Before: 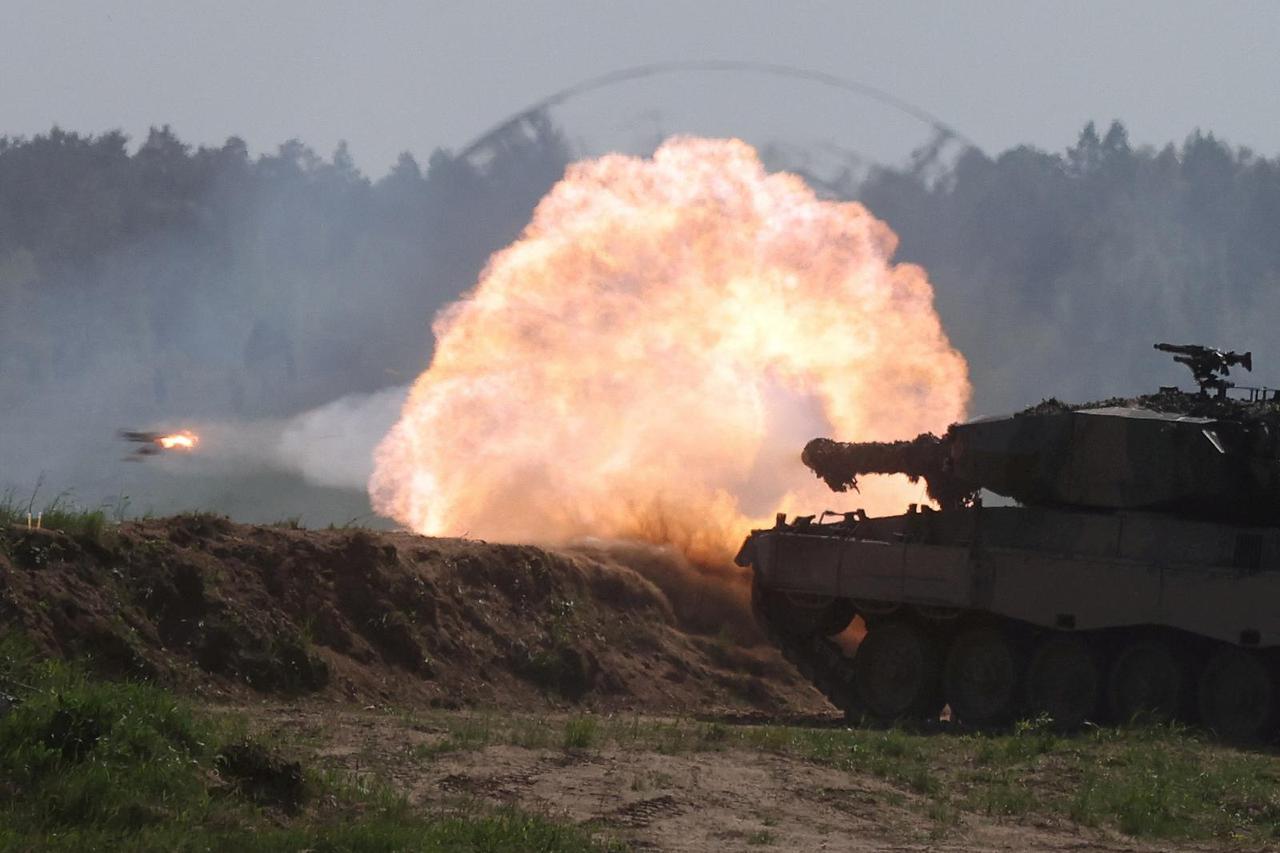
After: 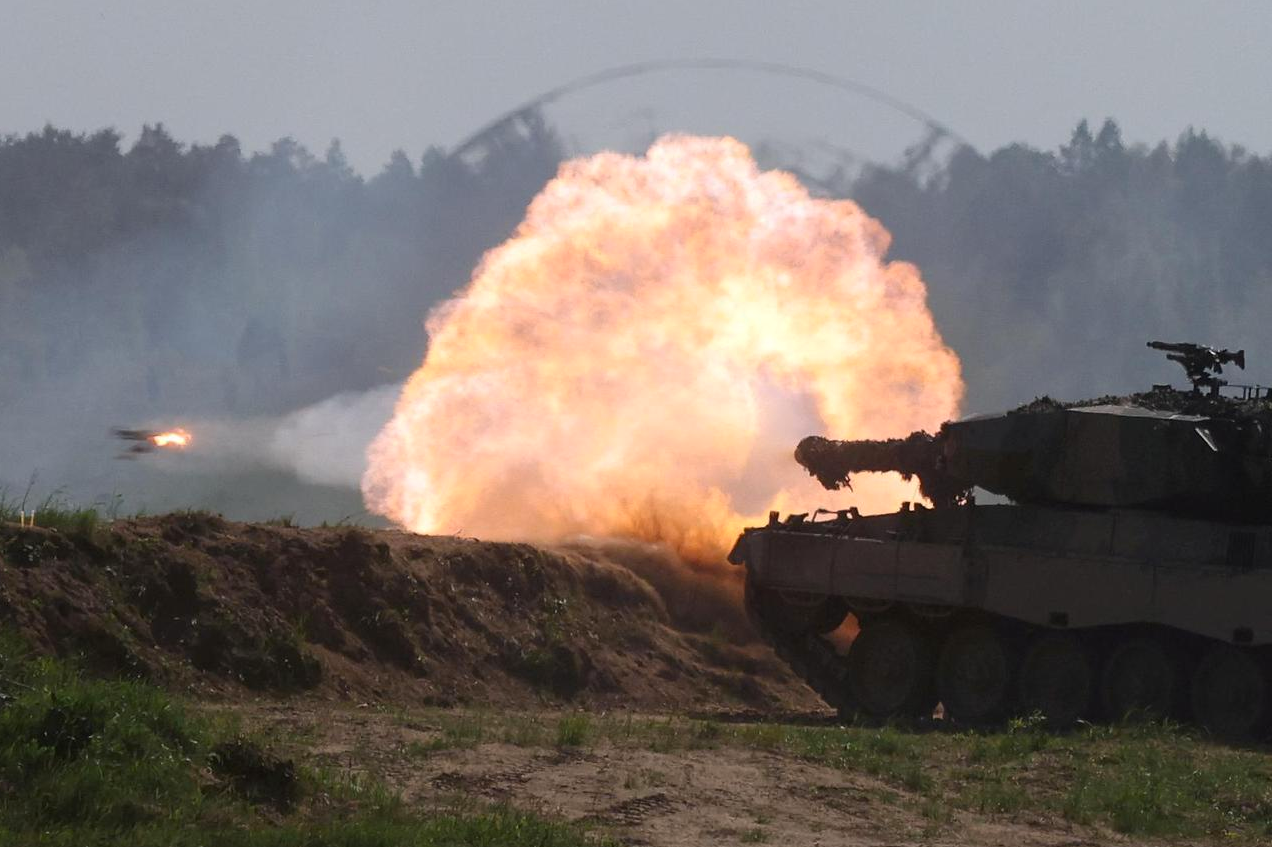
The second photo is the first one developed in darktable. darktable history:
color zones: curves: ch0 [(0.224, 0.526) (0.75, 0.5)]; ch1 [(0.055, 0.526) (0.224, 0.761) (0.377, 0.526) (0.75, 0.5)], mix -63.67%
crop and rotate: left 0.615%, top 0.279%, bottom 0.366%
